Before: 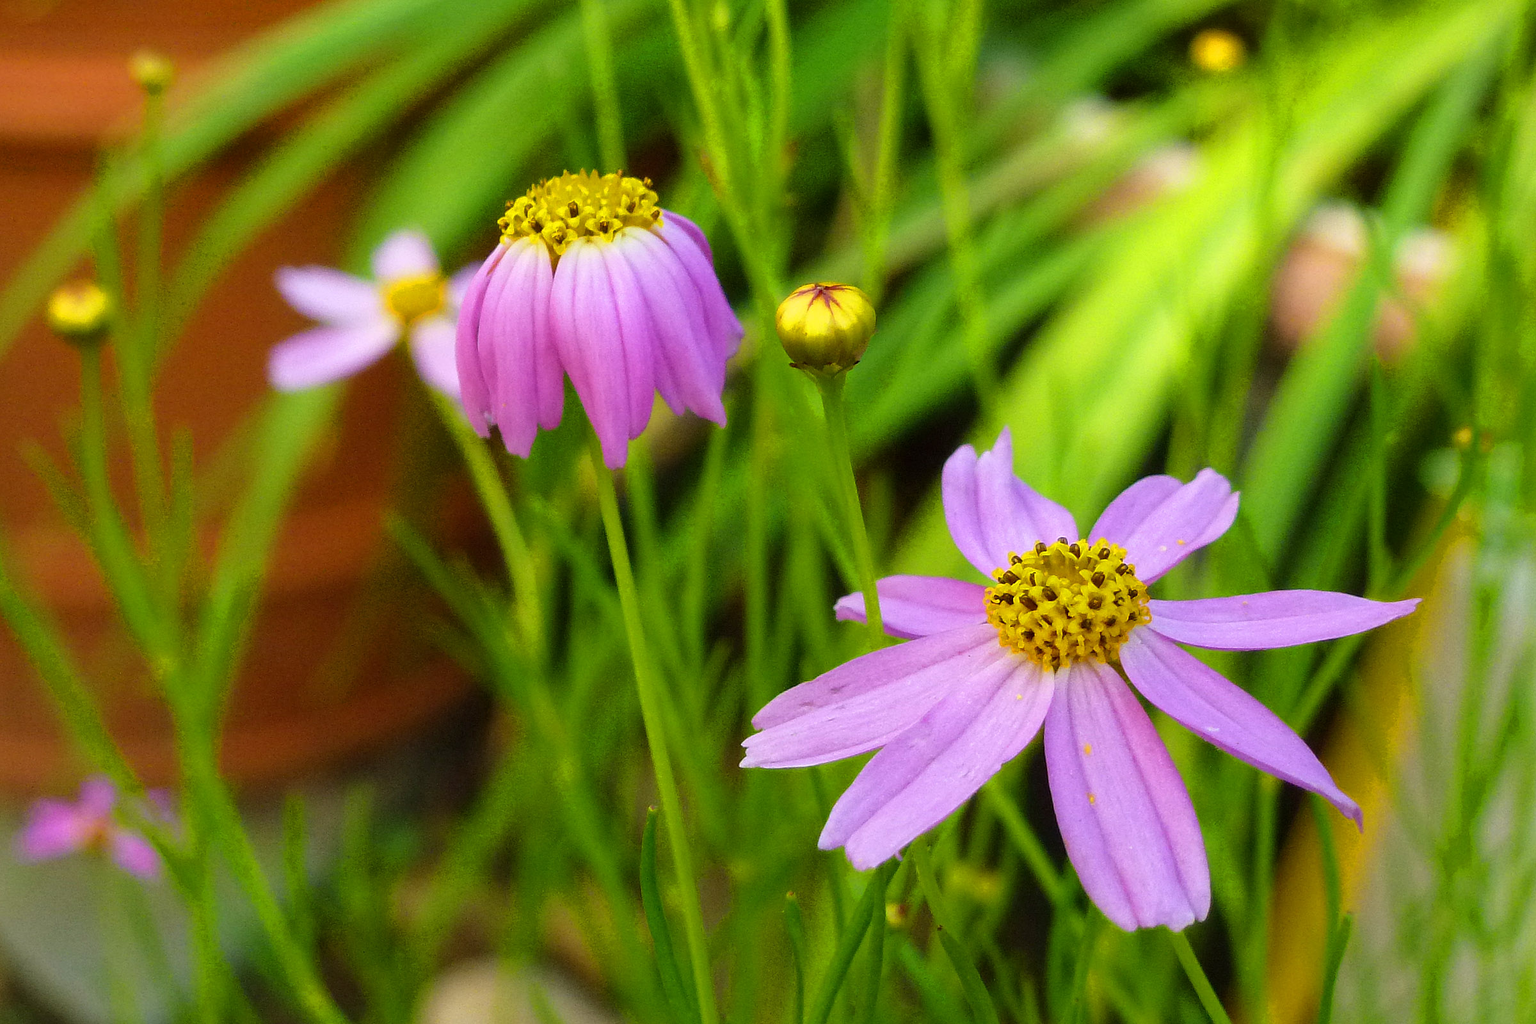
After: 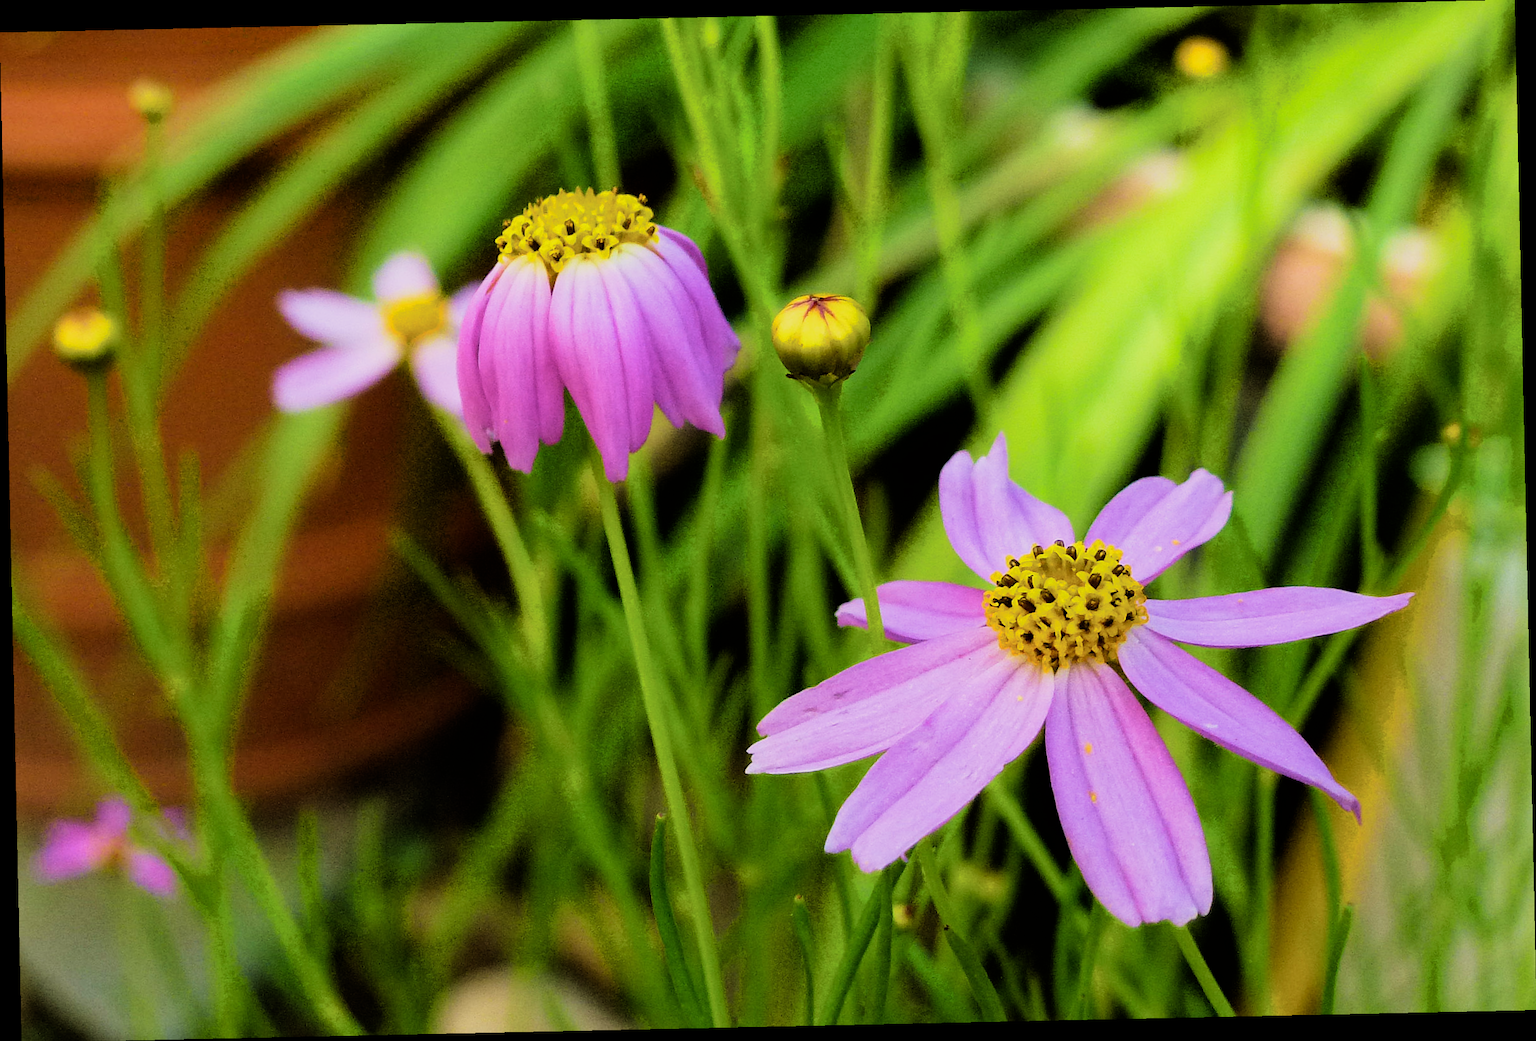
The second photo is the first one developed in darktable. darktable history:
velvia: on, module defaults
rotate and perspective: rotation -1.24°, automatic cropping off
filmic rgb: black relative exposure -5 EV, hardness 2.88, contrast 1.4, highlights saturation mix -30%
